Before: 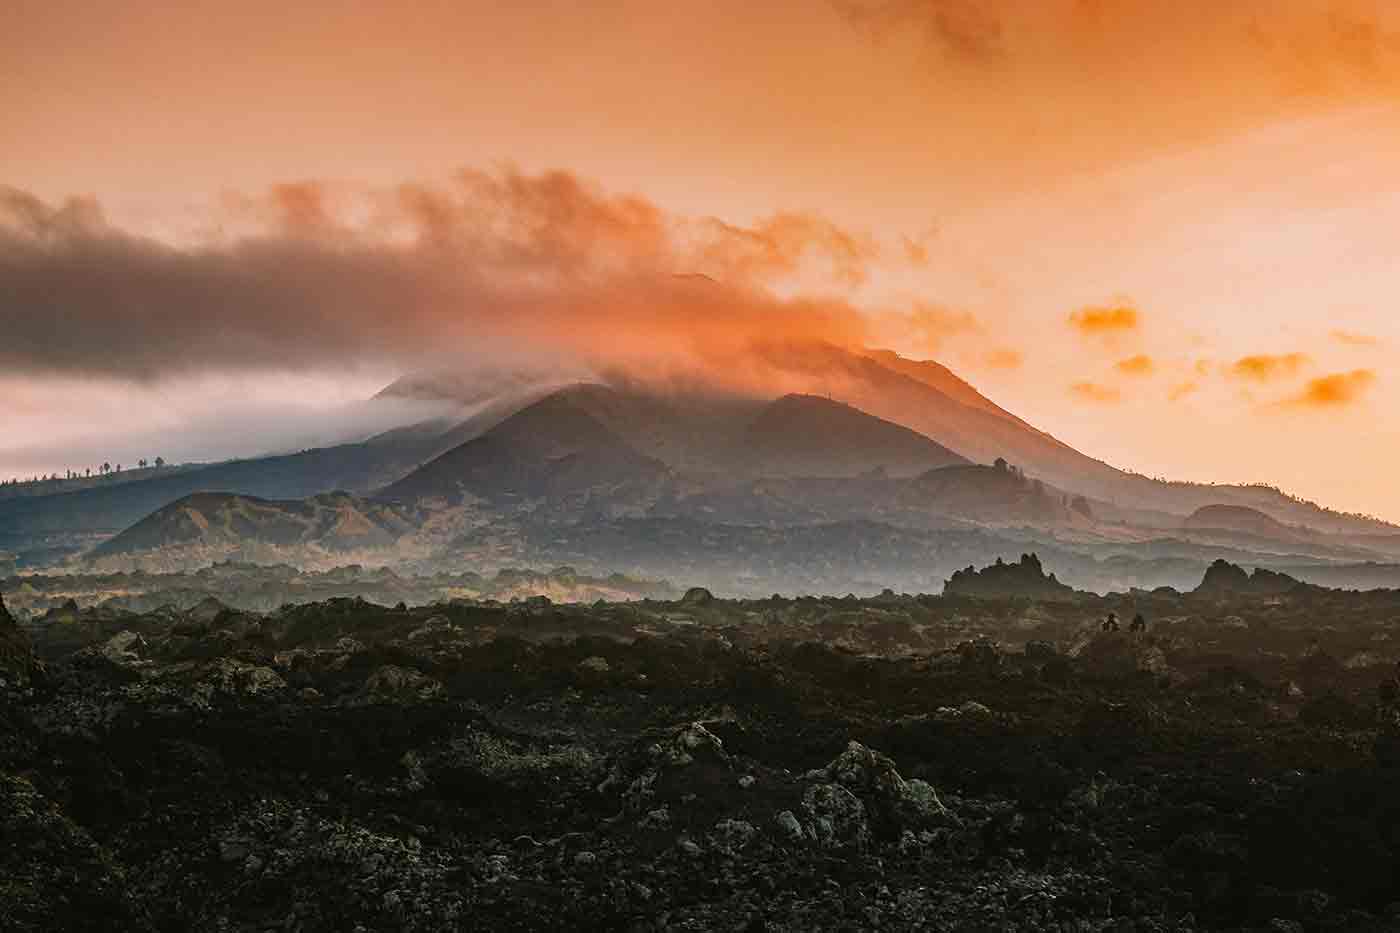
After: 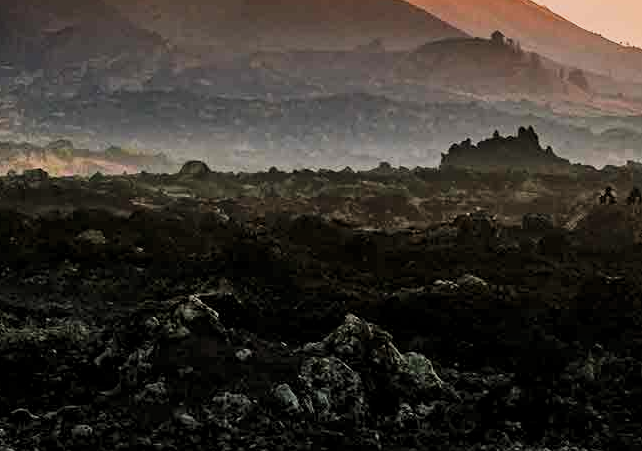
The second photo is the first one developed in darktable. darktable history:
tone curve: curves: ch0 [(0, 0) (0.004, 0.001) (0.133, 0.112) (0.325, 0.362) (0.832, 0.893) (1, 1)], color space Lab, linked channels, preserve colors none
crop: left 35.976%, top 45.819%, right 18.162%, bottom 5.807%
graduated density: on, module defaults
levels: levels [0.026, 0.507, 0.987]
